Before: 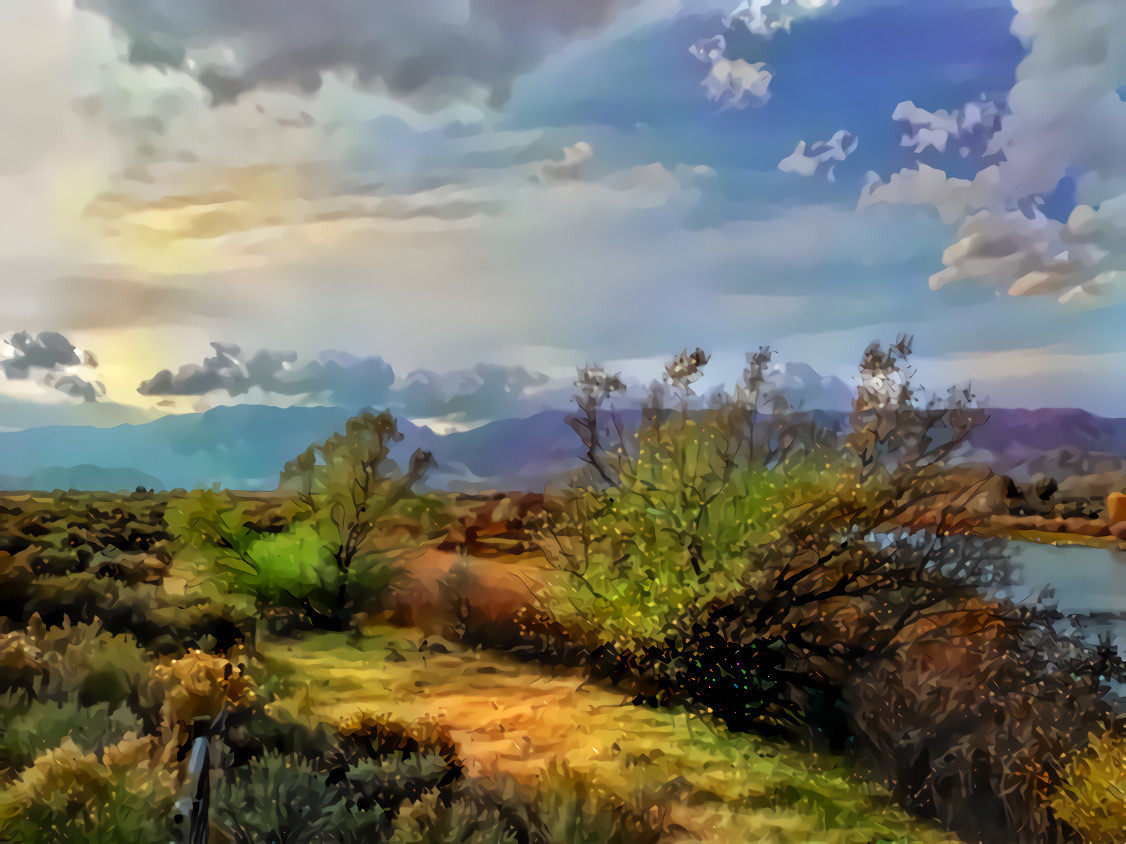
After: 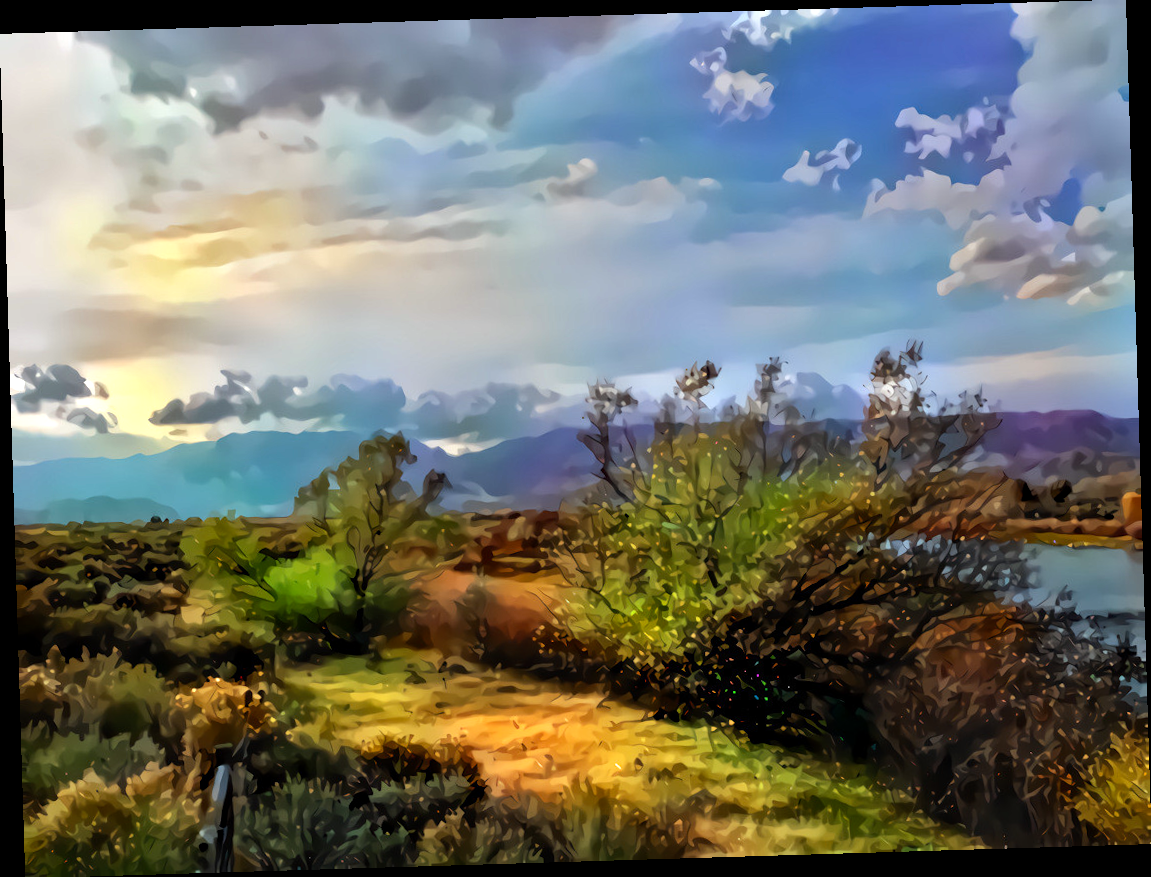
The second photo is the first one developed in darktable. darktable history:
tone equalizer: -8 EV -0.417 EV, -7 EV -0.389 EV, -6 EV -0.333 EV, -5 EV -0.222 EV, -3 EV 0.222 EV, -2 EV 0.333 EV, -1 EV 0.389 EV, +0 EV 0.417 EV, edges refinement/feathering 500, mask exposure compensation -1.57 EV, preserve details no
haze removal: compatibility mode true, adaptive false
rotate and perspective: rotation -1.75°, automatic cropping off
